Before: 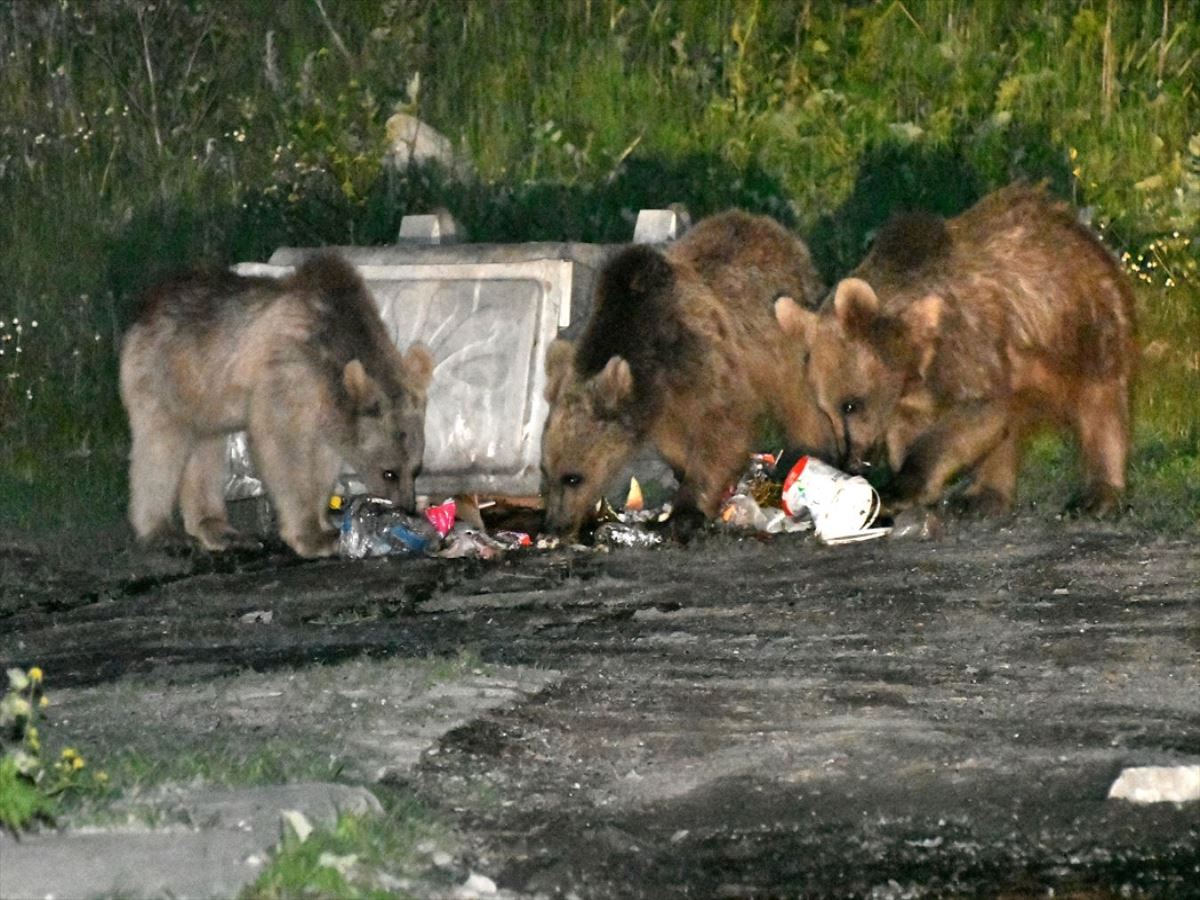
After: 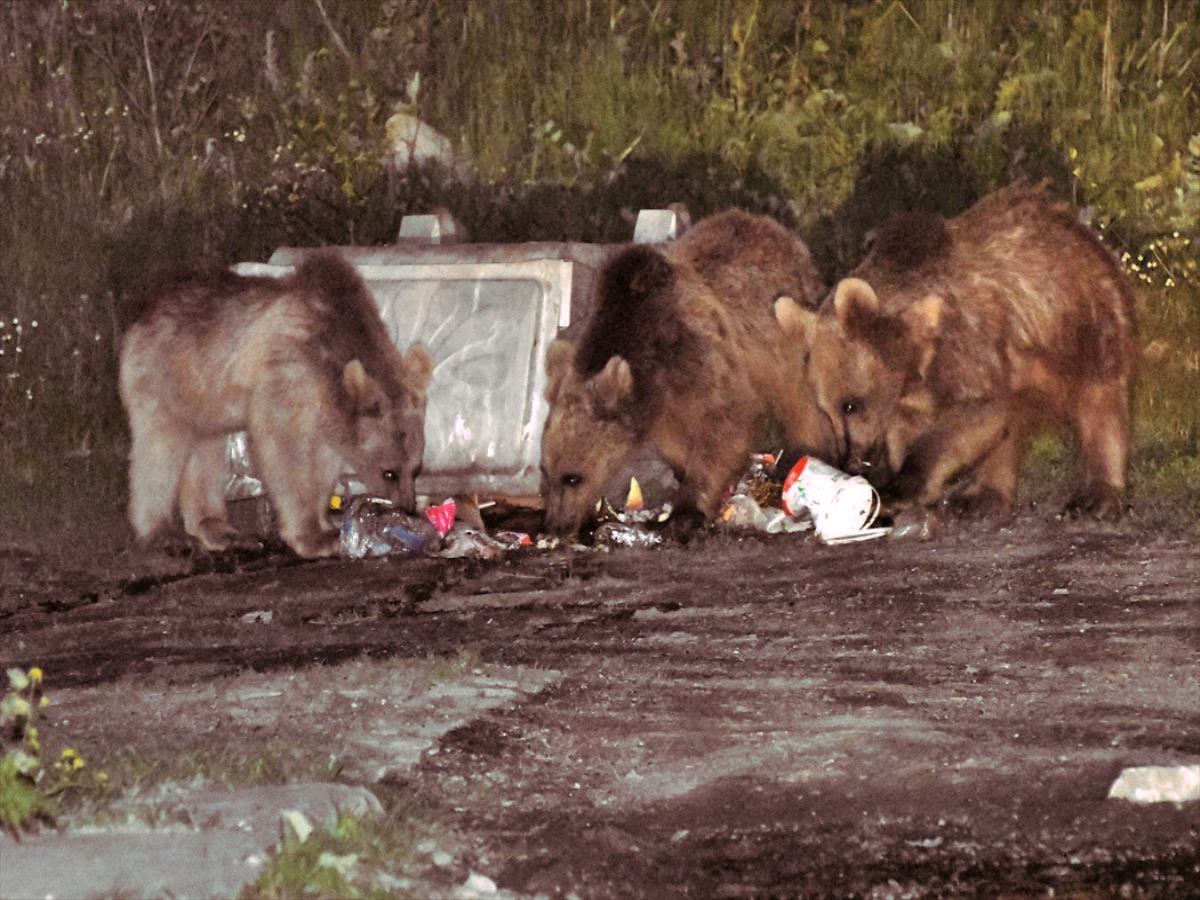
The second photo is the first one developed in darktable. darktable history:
shadows and highlights: on, module defaults
split-toning: highlights › hue 298.8°, highlights › saturation 0.73, compress 41.76%
